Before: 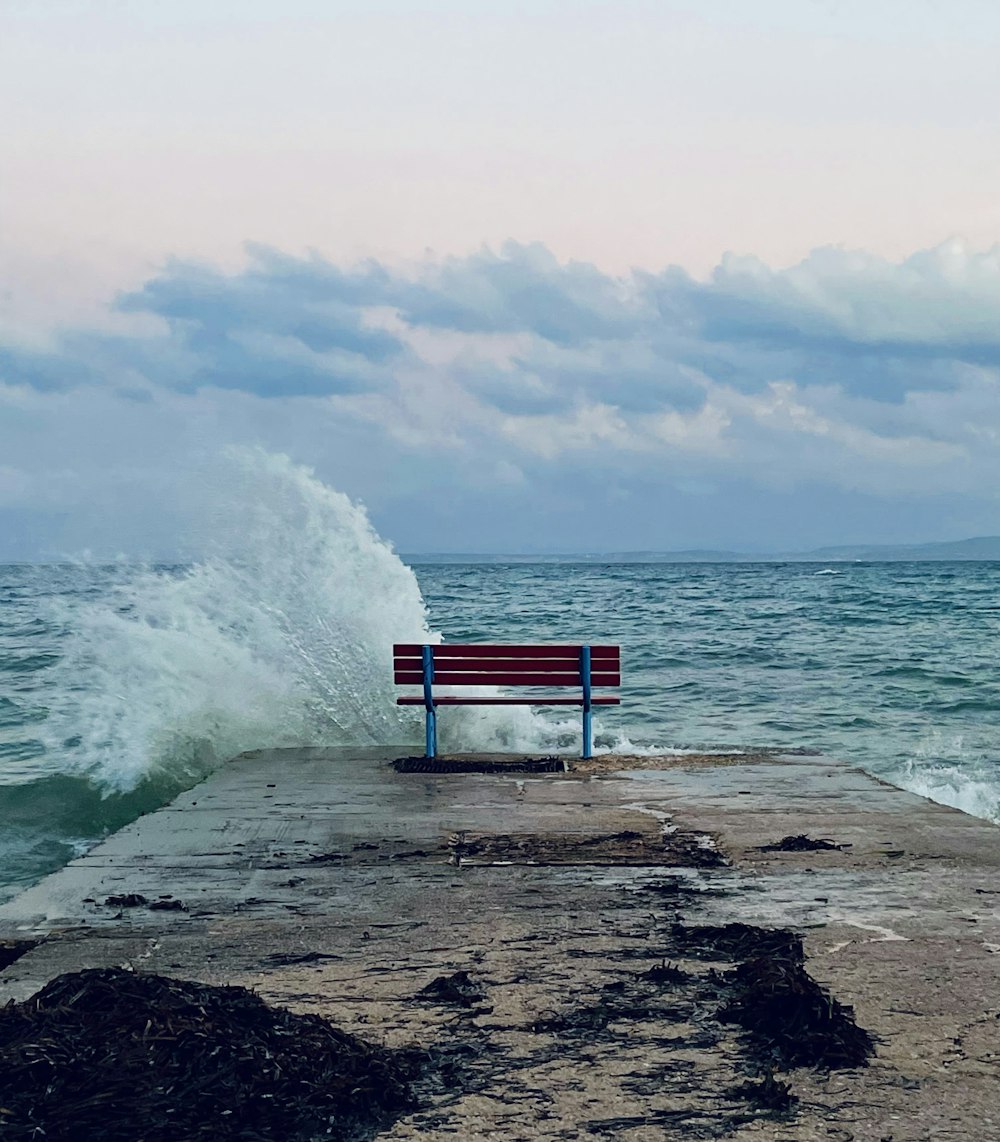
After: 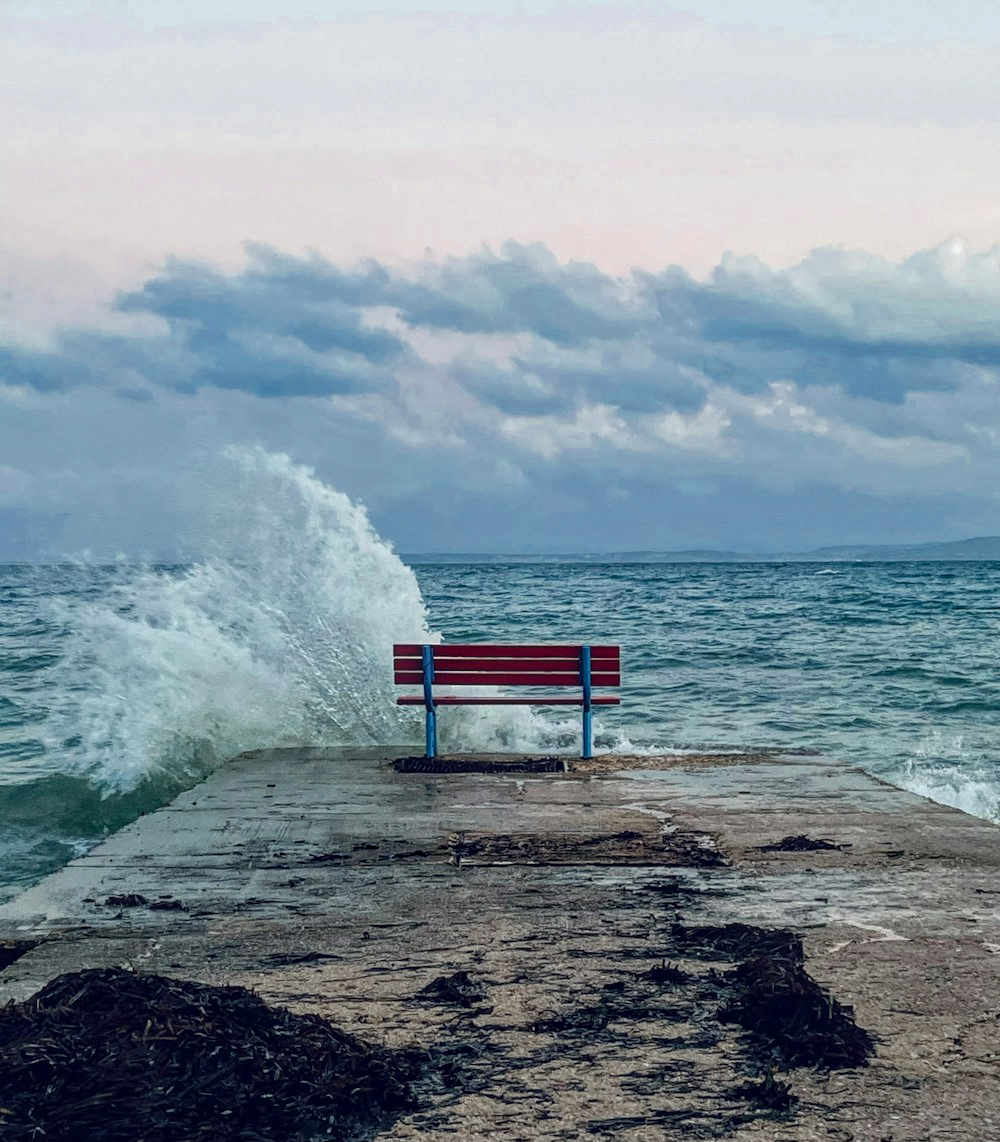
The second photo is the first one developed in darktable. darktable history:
local contrast: highlights 74%, shadows 55%, detail 176%, midtone range 0.207
contrast brightness saturation: saturation -0.05
color zones: curves: ch0 [(0, 0.473) (0.001, 0.473) (0.226, 0.548) (0.4, 0.589) (0.525, 0.54) (0.728, 0.403) (0.999, 0.473) (1, 0.473)]; ch1 [(0, 0.619) (0.001, 0.619) (0.234, 0.388) (0.4, 0.372) (0.528, 0.422) (0.732, 0.53) (0.999, 0.619) (1, 0.619)]; ch2 [(0, 0.547) (0.001, 0.547) (0.226, 0.45) (0.4, 0.525) (0.525, 0.585) (0.8, 0.511) (0.999, 0.547) (1, 0.547)]
